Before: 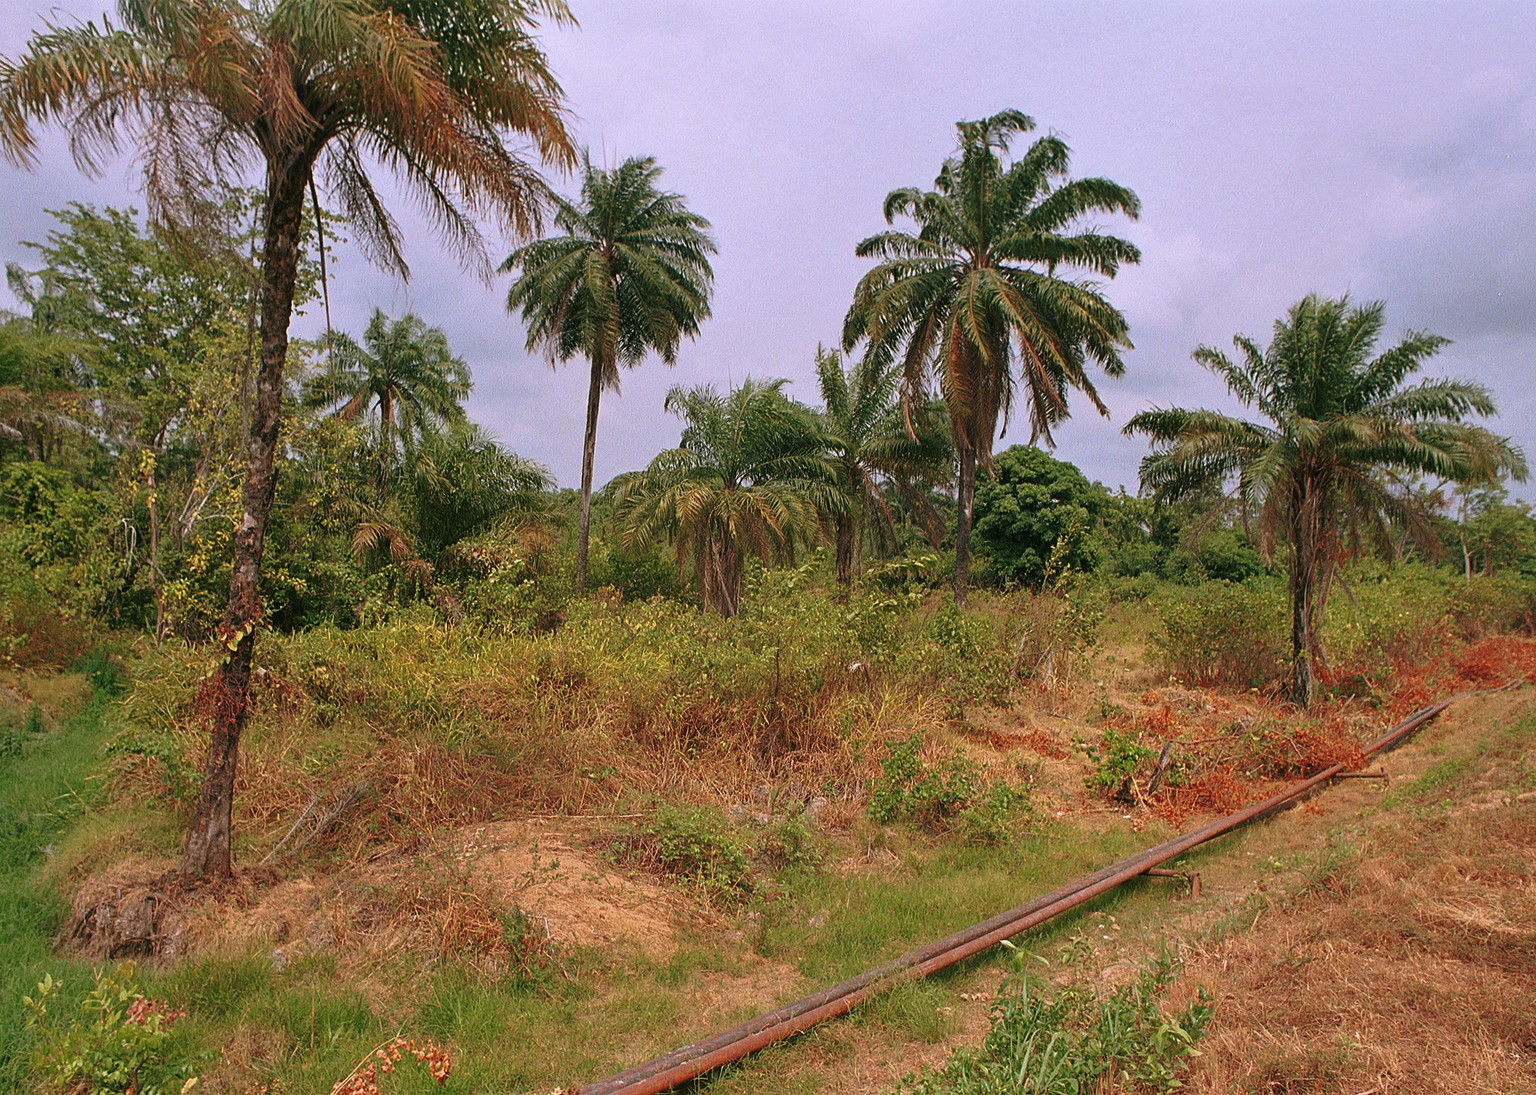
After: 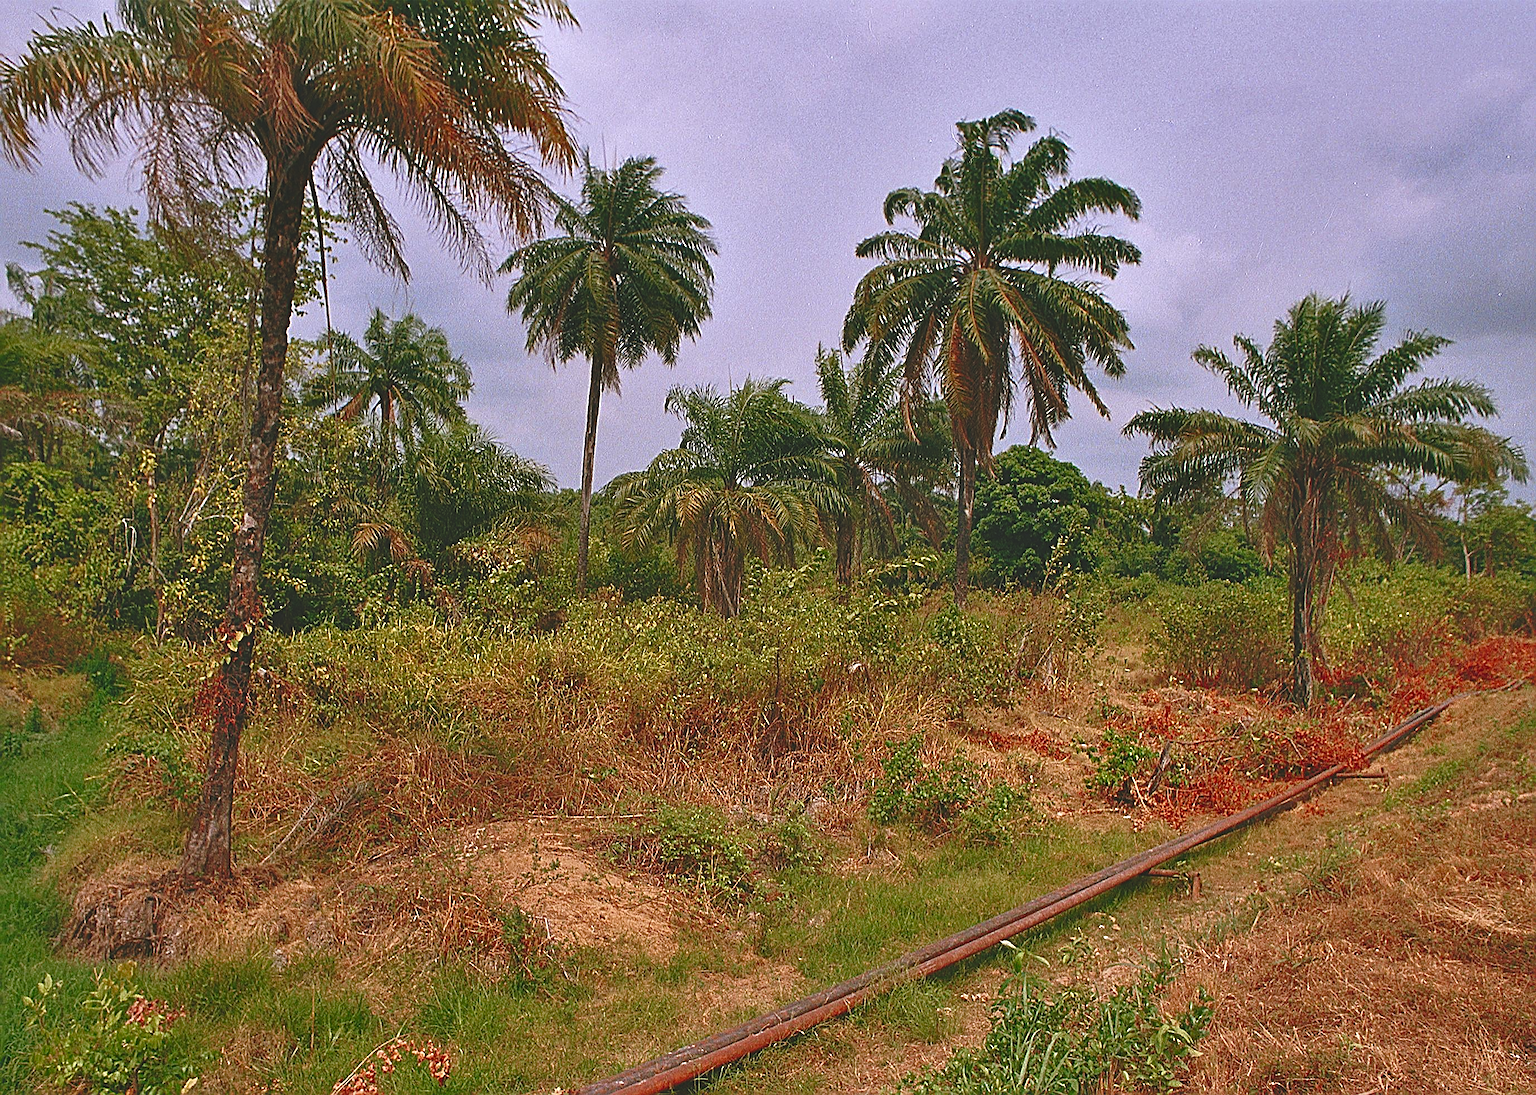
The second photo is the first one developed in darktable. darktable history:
color balance rgb: shadows lift › chroma 0.879%, shadows lift › hue 112.47°, linear chroma grading › global chroma 14.73%, perceptual saturation grading › global saturation 20%, perceptual saturation grading › highlights -50.475%, perceptual saturation grading › shadows 30.981%
exposure: black level correction -0.039, exposure 0.062 EV, compensate exposure bias true, compensate highlight preservation false
sharpen: radius 2.981, amount 0.76
shadows and highlights: soften with gaussian
contrast brightness saturation: contrast 0.07, brightness -0.143, saturation 0.119
